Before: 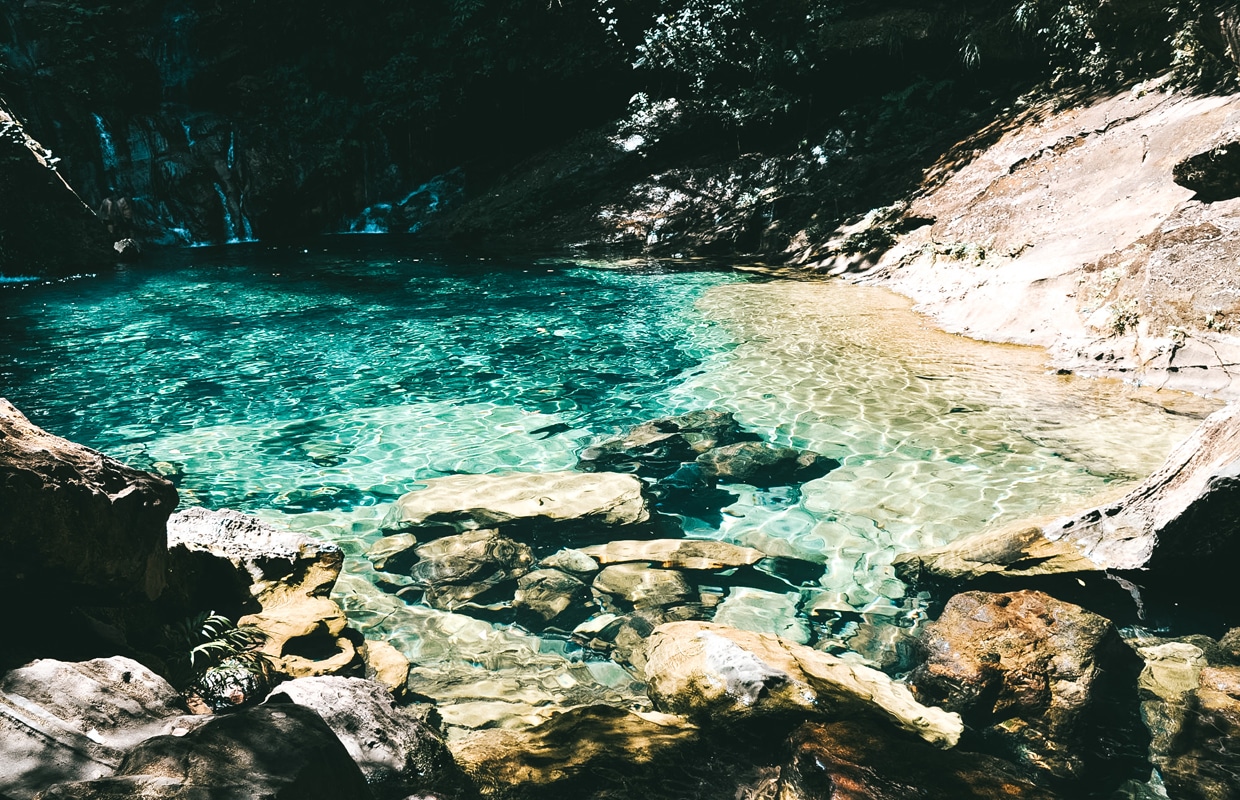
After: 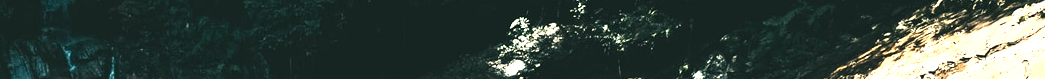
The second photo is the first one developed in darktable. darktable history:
exposure: black level correction 0.001, exposure 0.955 EV, compensate exposure bias true, compensate highlight preservation false
color balance rgb: shadows lift › chroma 2%, shadows lift › hue 263°, highlights gain › chroma 8%, highlights gain › hue 84°, linear chroma grading › global chroma -15%, saturation formula JzAzBz (2021)
crop and rotate: left 9.644%, top 9.491%, right 6.021%, bottom 80.509%
